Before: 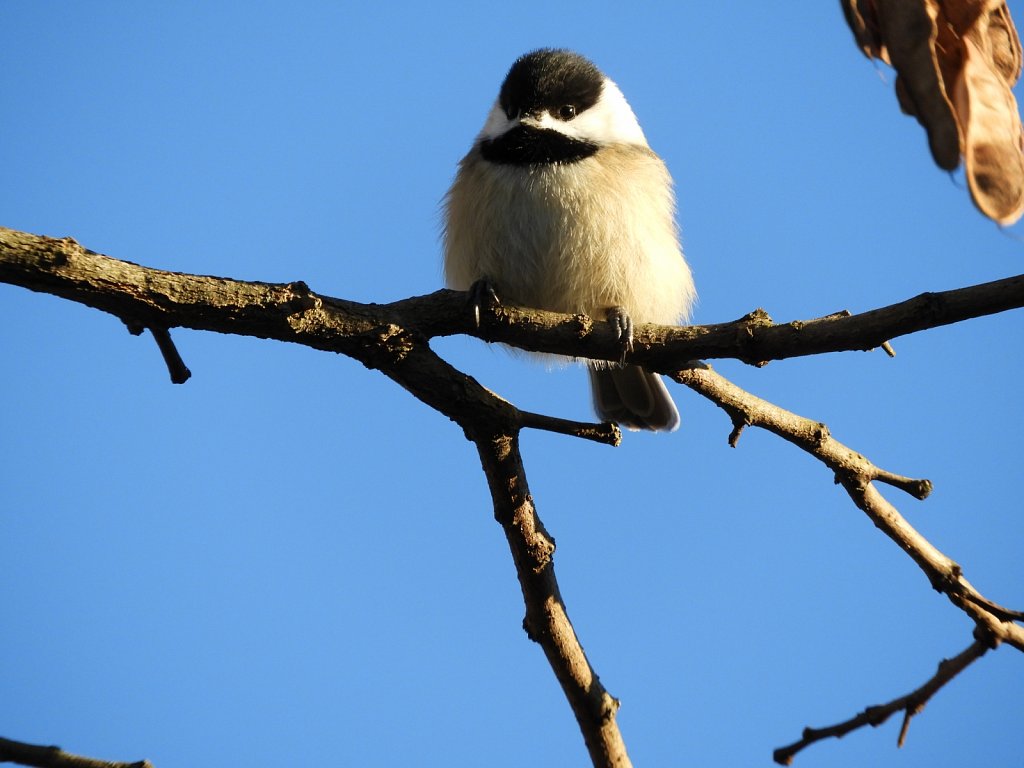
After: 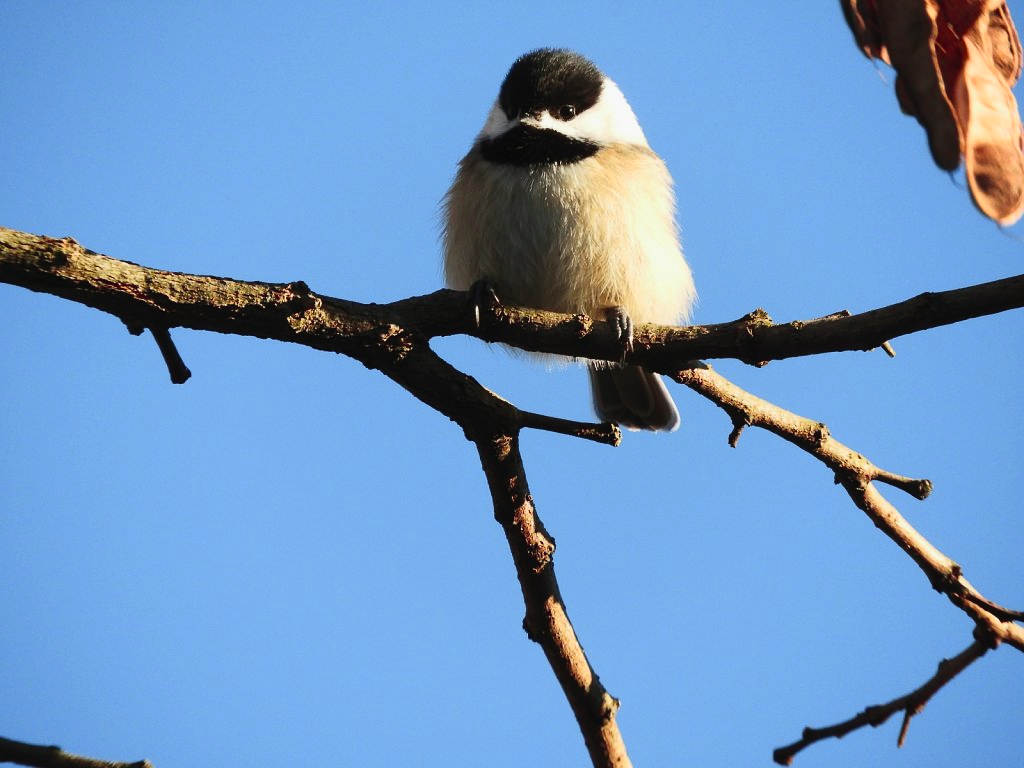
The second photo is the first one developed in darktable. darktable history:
tone curve: curves: ch0 [(0, 0.023) (0.217, 0.19) (0.754, 0.801) (1, 0.977)]; ch1 [(0, 0) (0.392, 0.398) (0.5, 0.5) (0.521, 0.529) (0.56, 0.592) (1, 1)]; ch2 [(0, 0) (0.5, 0.5) (0.579, 0.561) (0.65, 0.657) (1, 1)], color space Lab, independent channels, preserve colors none
